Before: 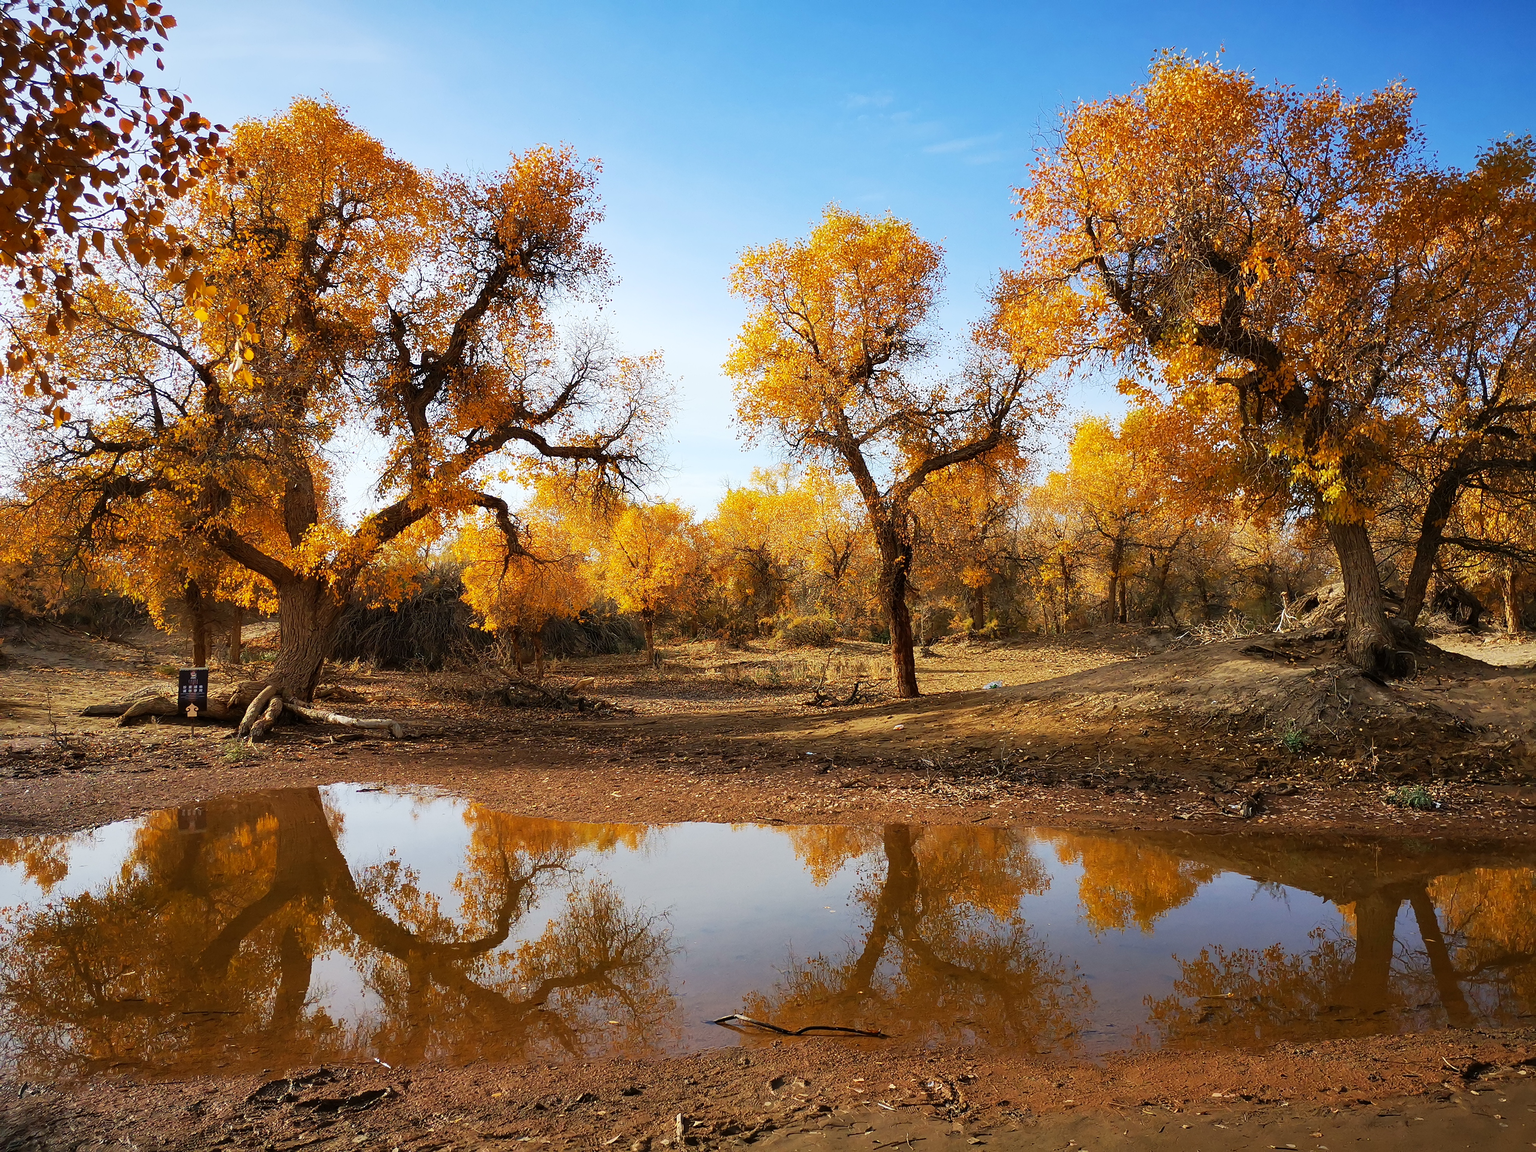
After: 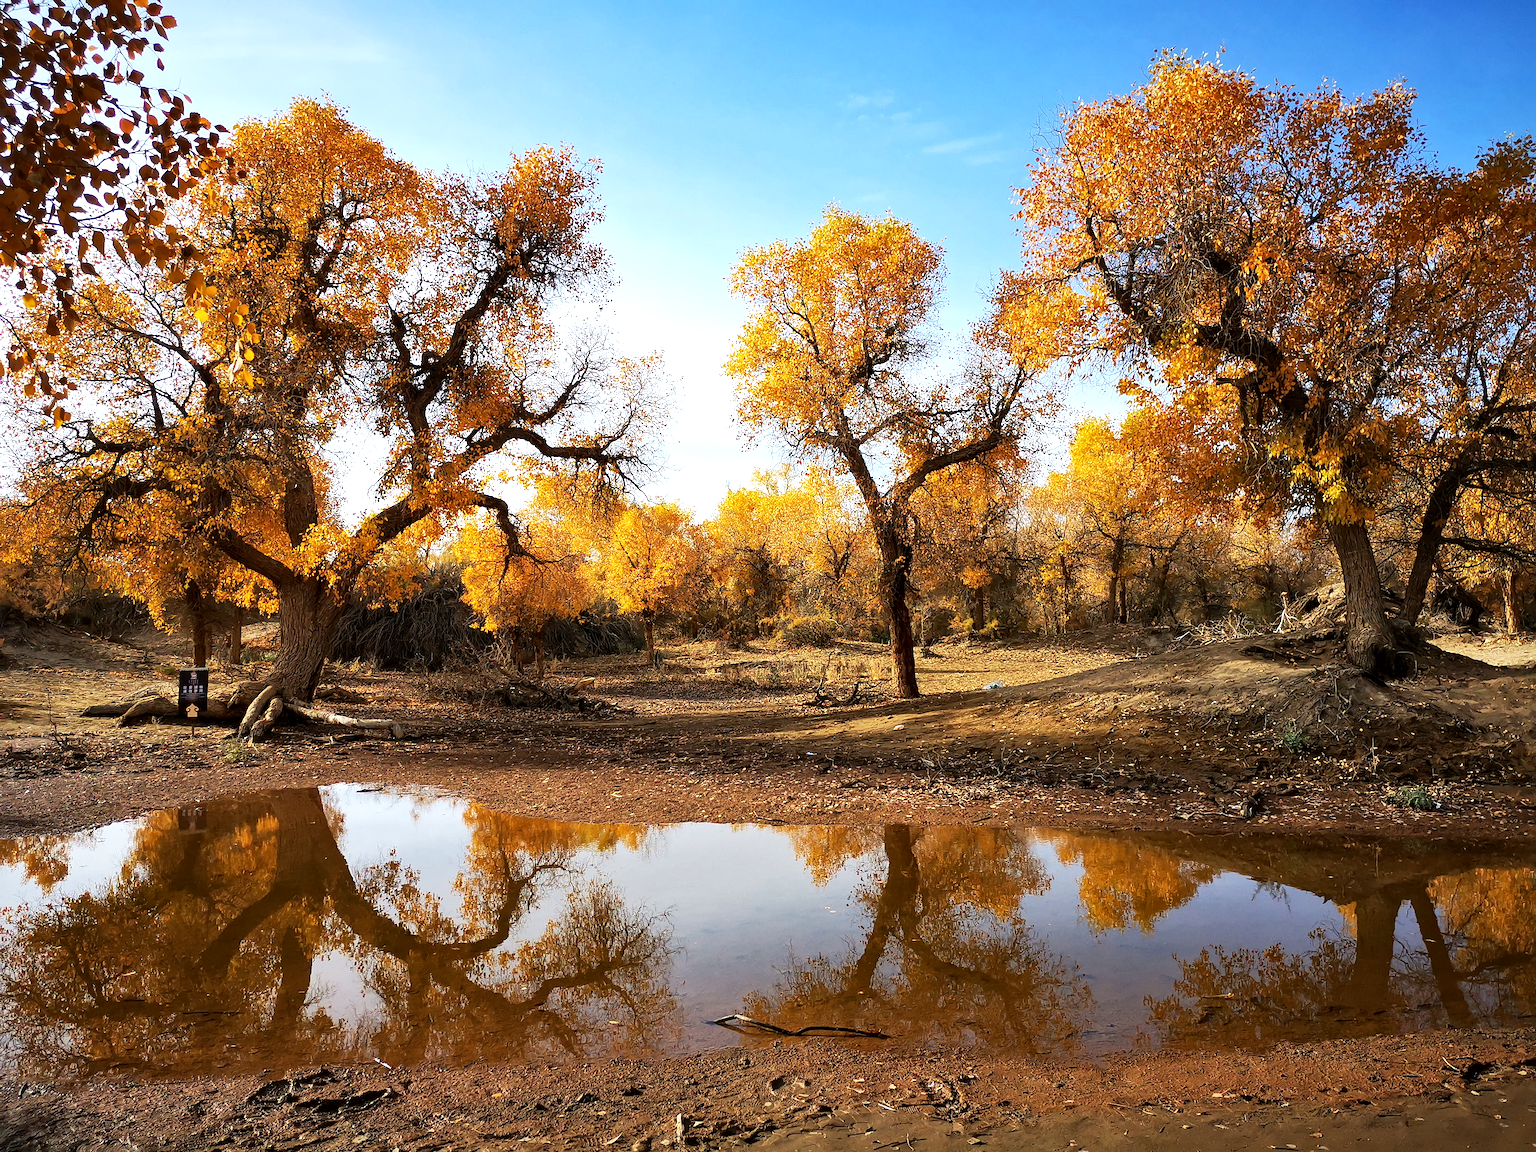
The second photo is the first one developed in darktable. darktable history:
local contrast: mode bilateral grid, contrast 20, coarseness 49, detail 132%, midtone range 0.2
tone equalizer: -8 EV -0.428 EV, -7 EV -0.358 EV, -6 EV -0.346 EV, -5 EV -0.187 EV, -3 EV 0.213 EV, -2 EV 0.336 EV, -1 EV 0.393 EV, +0 EV 0.438 EV, edges refinement/feathering 500, mask exposure compensation -1.57 EV, preserve details no
